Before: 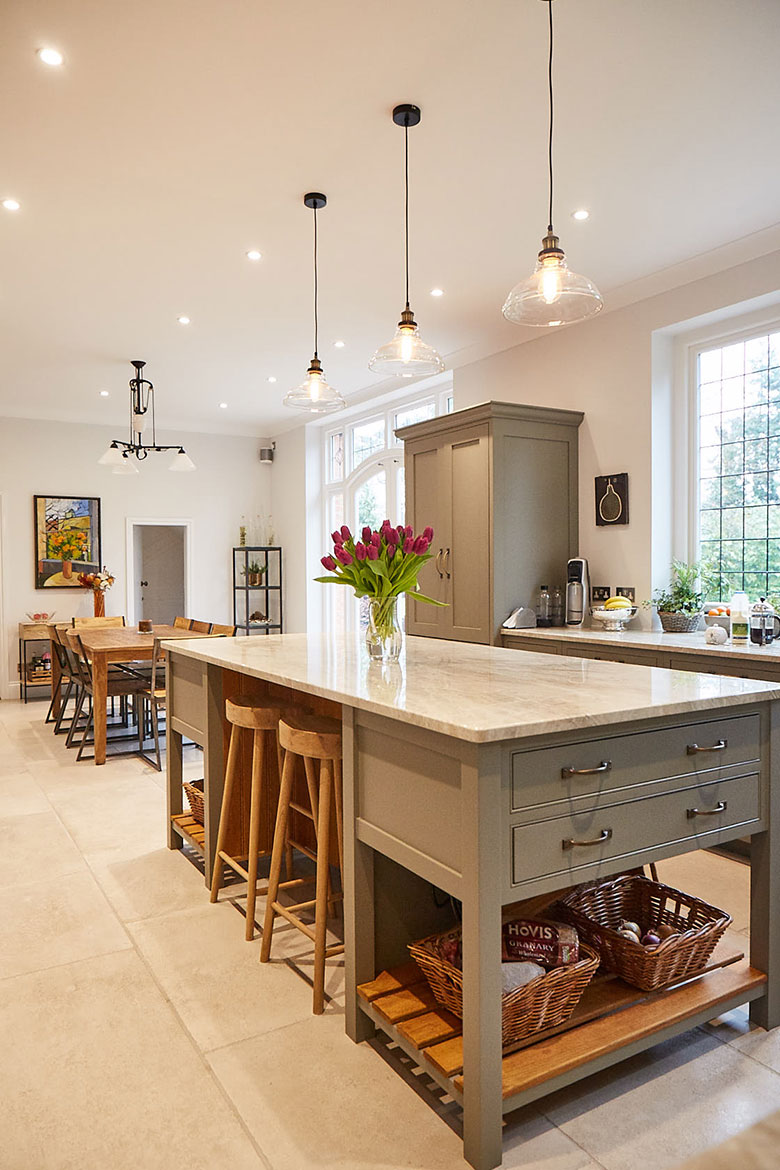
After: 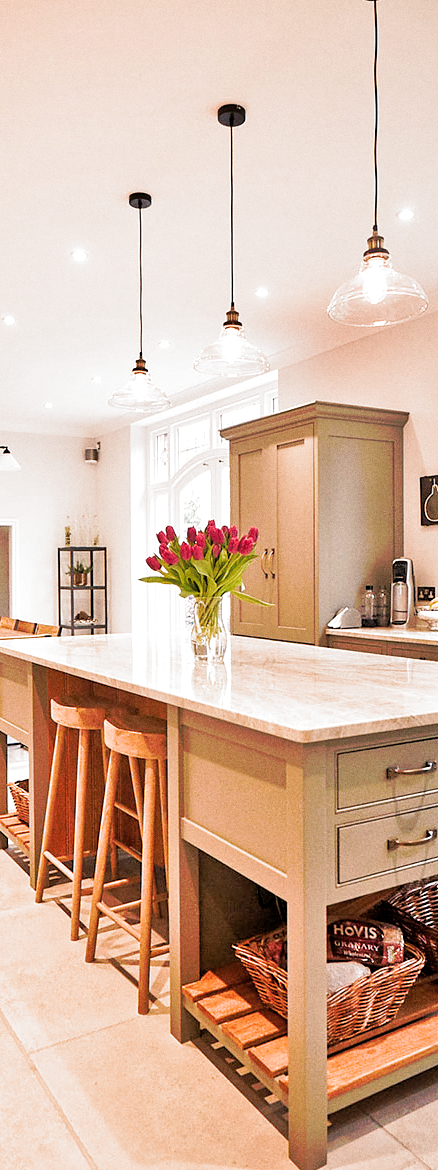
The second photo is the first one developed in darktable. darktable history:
crop and rotate: left 22.516%, right 21.234%
tone curve: curves: ch0 [(0, 0) (0.003, 0.003) (0.011, 0.011) (0.025, 0.024) (0.044, 0.043) (0.069, 0.068) (0.1, 0.097) (0.136, 0.133) (0.177, 0.173) (0.224, 0.219) (0.277, 0.271) (0.335, 0.327) (0.399, 0.39) (0.468, 0.457) (0.543, 0.582) (0.623, 0.655) (0.709, 0.734) (0.801, 0.817) (0.898, 0.906) (1, 1)], preserve colors none
vignetting: fall-off start 116.67%, fall-off radius 59.26%, brightness -0.31, saturation -0.056
tone equalizer: -7 EV 0.15 EV, -6 EV 0.6 EV, -5 EV 1.15 EV, -4 EV 1.33 EV, -3 EV 1.15 EV, -2 EV 0.6 EV, -1 EV 0.15 EV, mask exposure compensation -0.5 EV
white balance: red 1.127, blue 0.943
grain: coarseness 7.08 ISO, strength 21.67%, mid-tones bias 59.58%
filmic rgb: black relative exposure -8.2 EV, white relative exposure 2.2 EV, threshold 3 EV, hardness 7.11, latitude 75%, contrast 1.325, highlights saturation mix -2%, shadows ↔ highlights balance 30%, preserve chrominance RGB euclidean norm, color science v5 (2021), contrast in shadows safe, contrast in highlights safe, enable highlight reconstruction true
